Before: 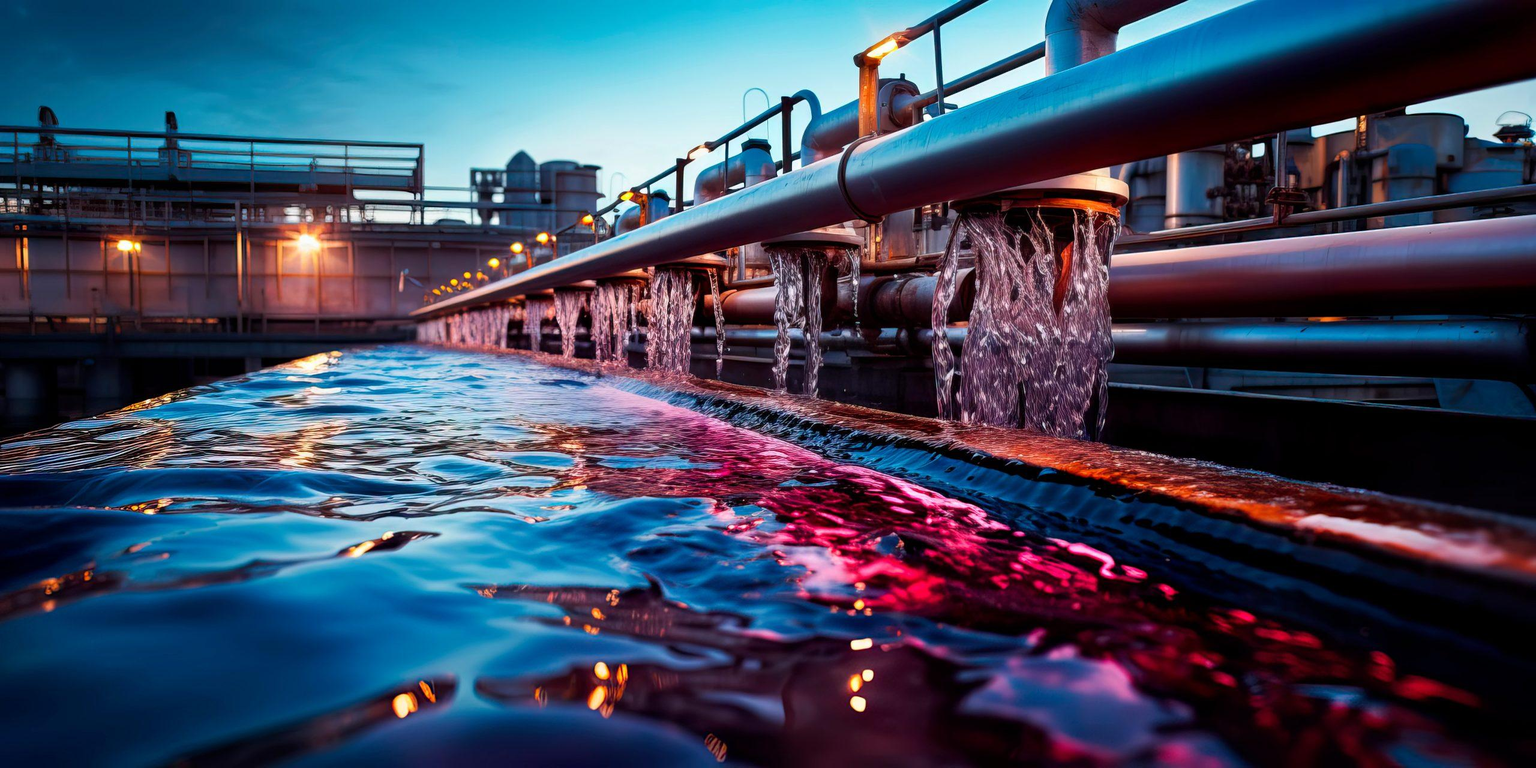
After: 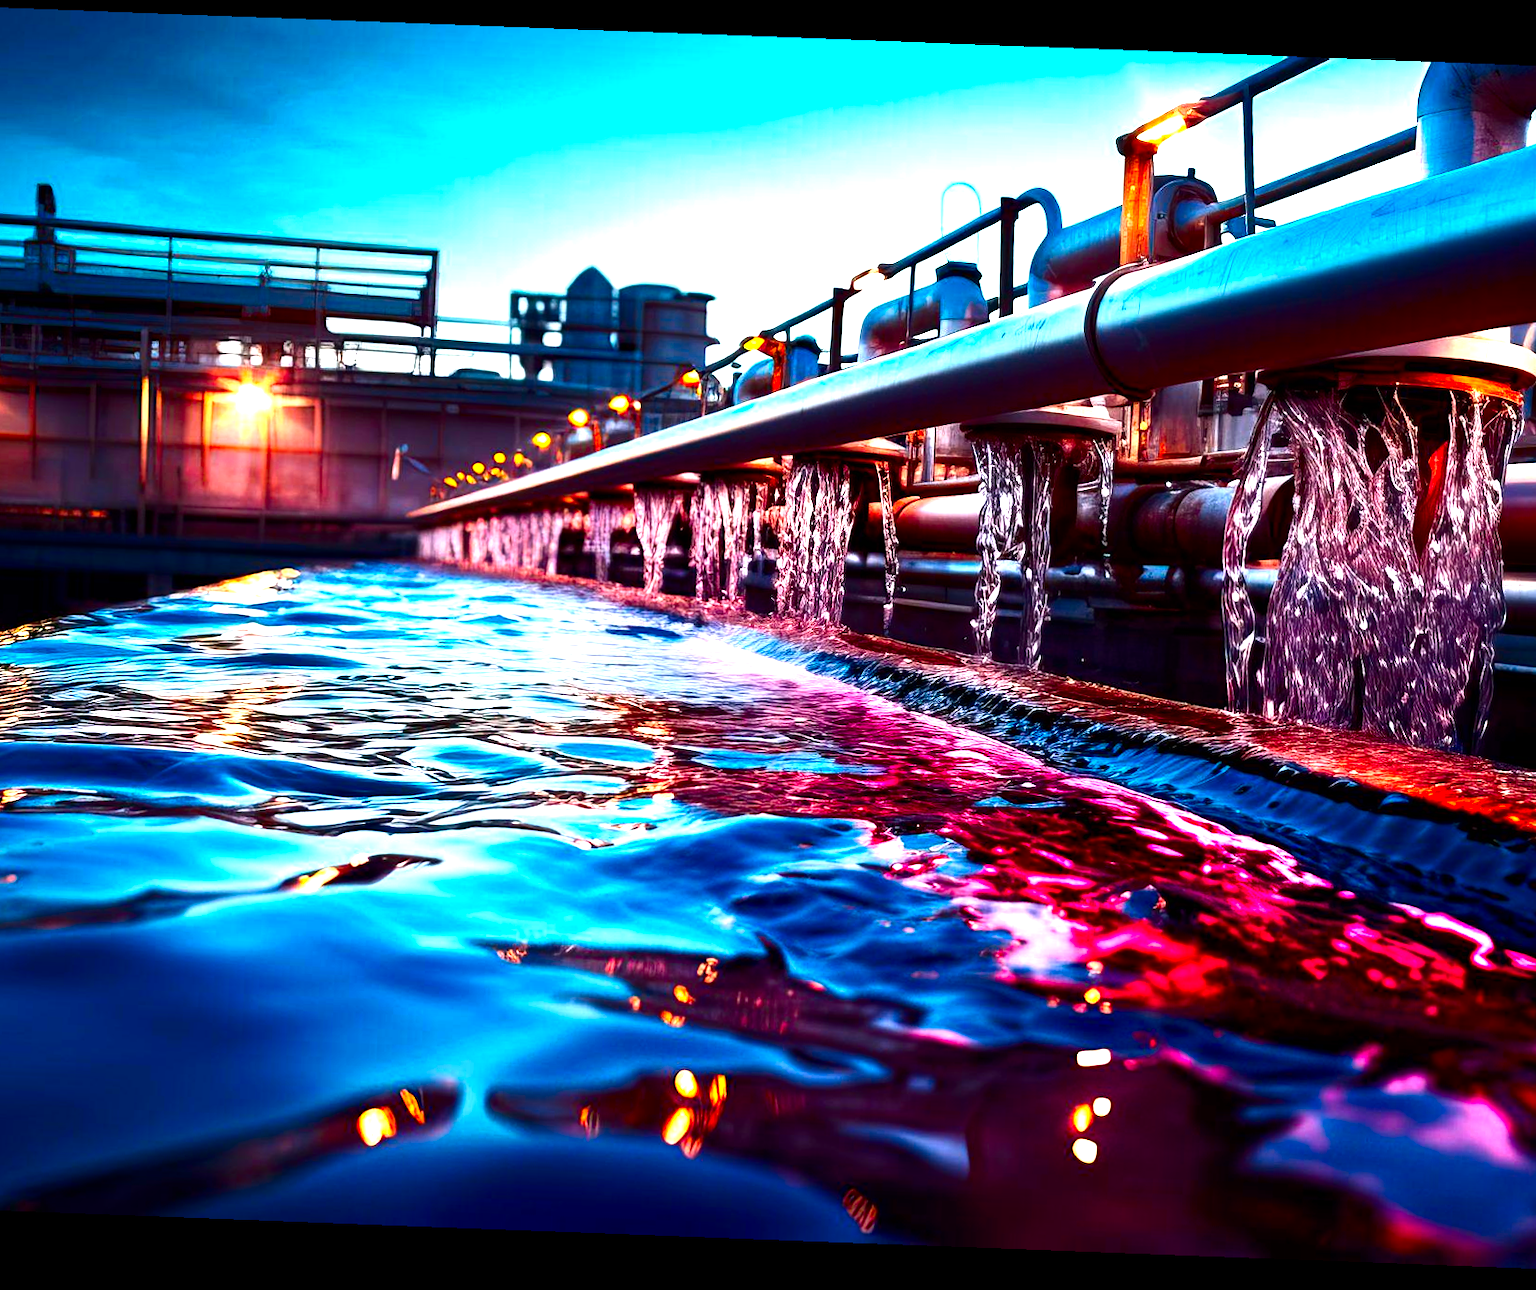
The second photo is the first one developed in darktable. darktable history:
levels: levels [0, 0.352, 0.703]
rotate and perspective: rotation 2.17°, automatic cropping off
contrast brightness saturation: contrast 0.21, brightness -0.11, saturation 0.21
crop: left 10.644%, right 26.528%
